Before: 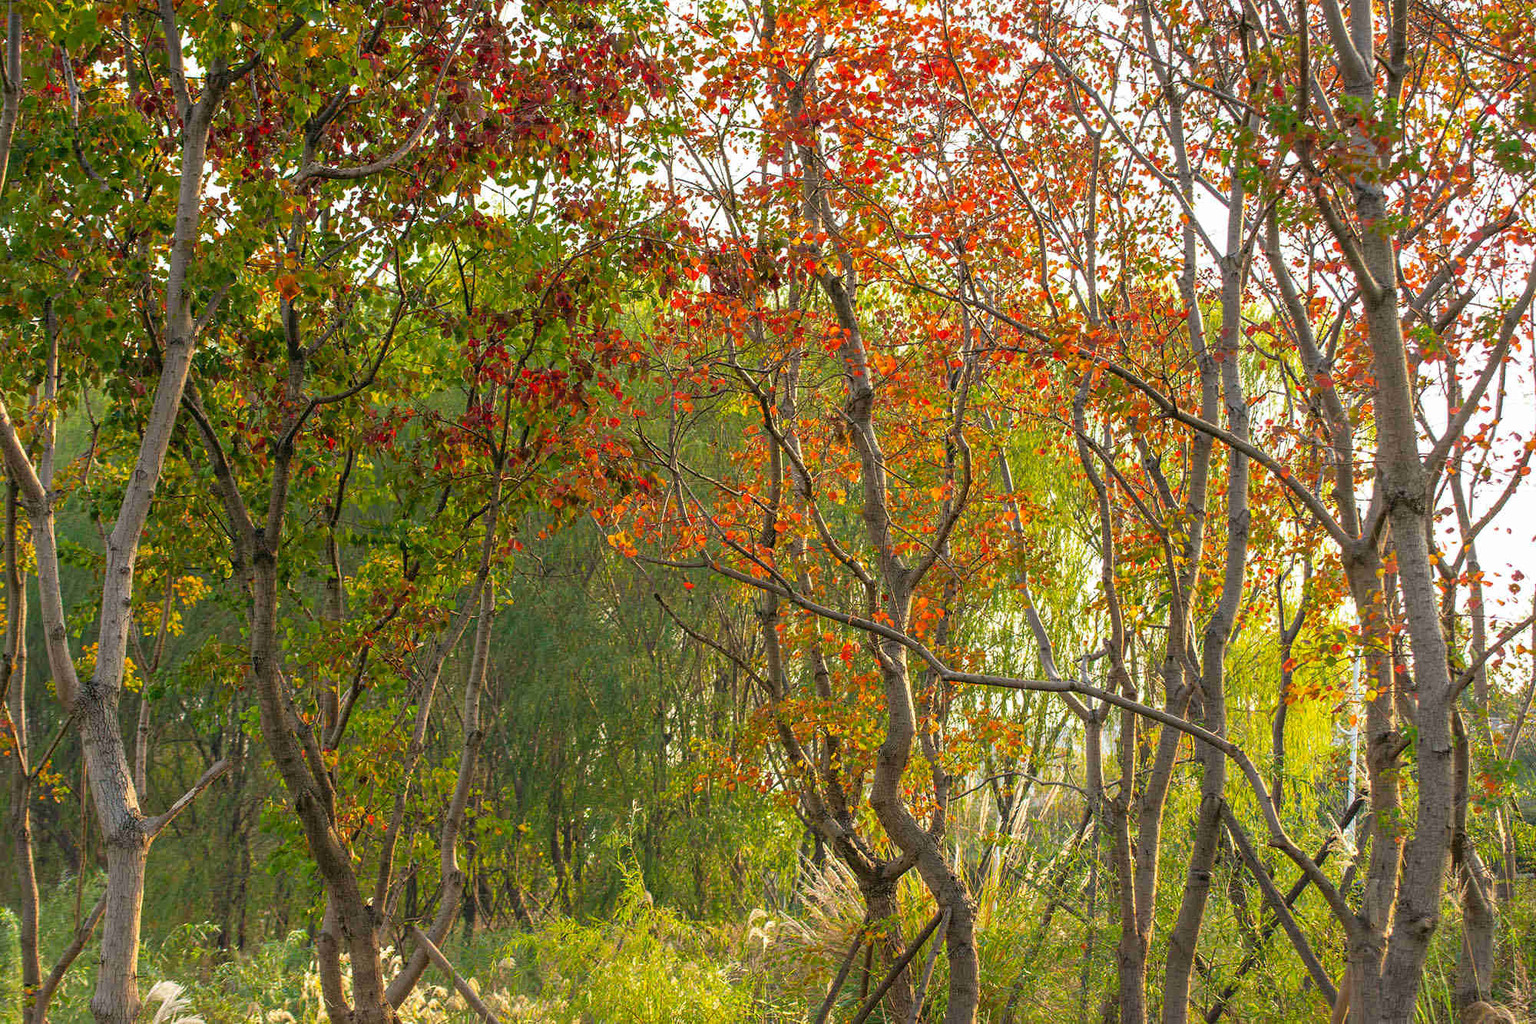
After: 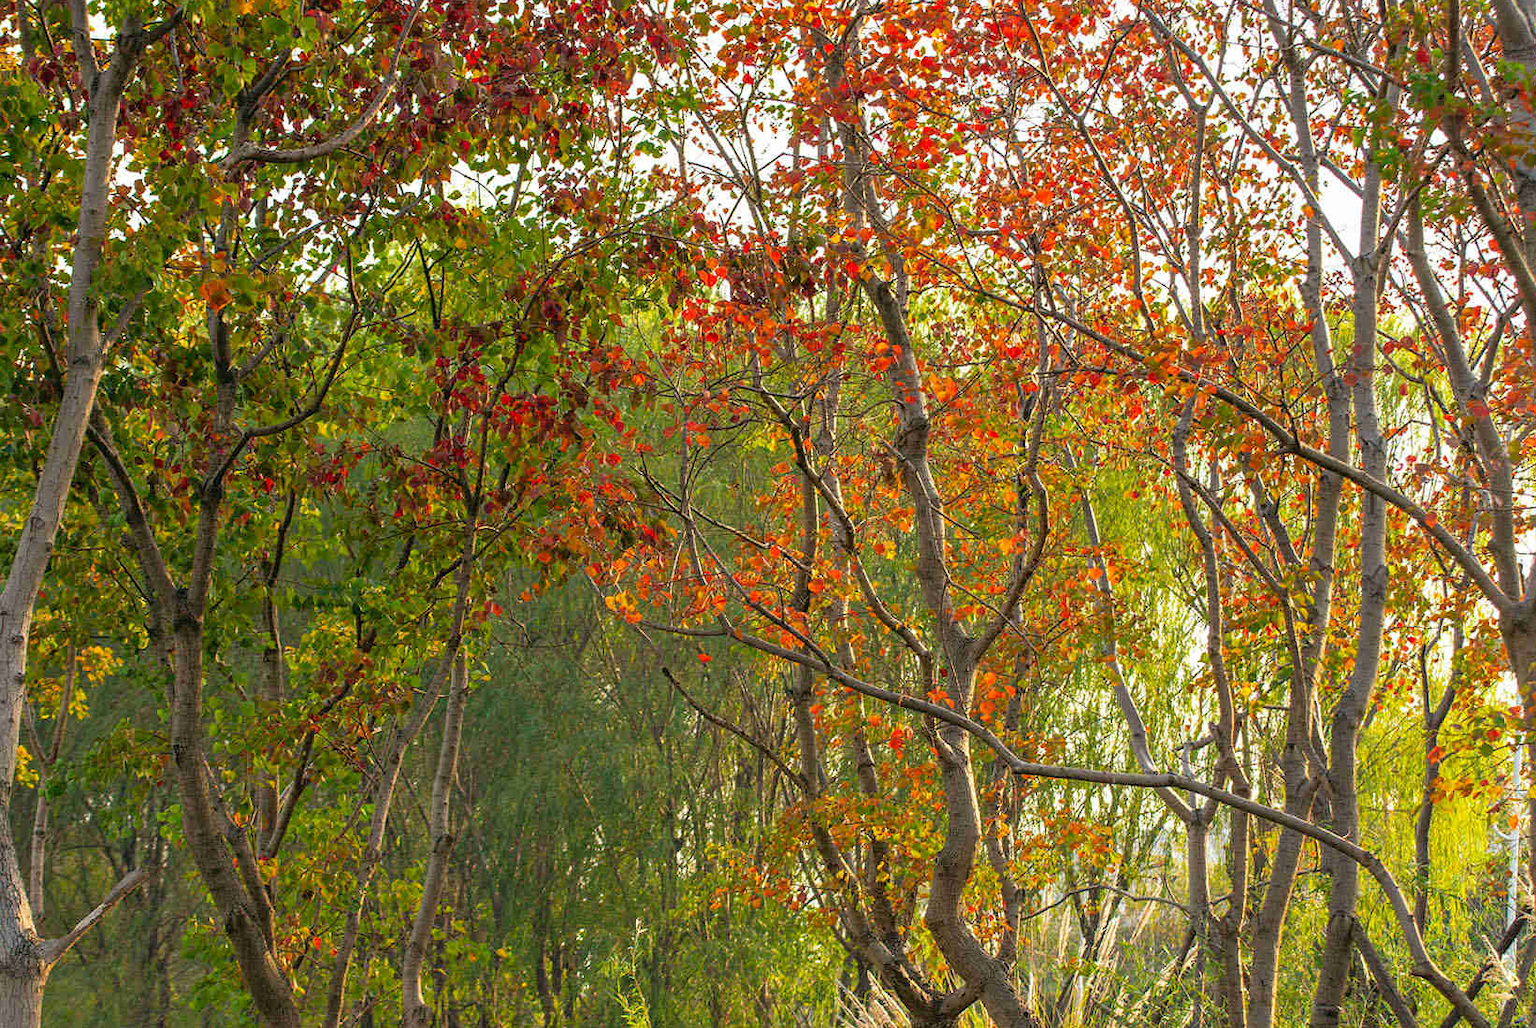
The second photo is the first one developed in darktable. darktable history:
crop and rotate: left 7.231%, top 4.469%, right 10.633%, bottom 13.071%
